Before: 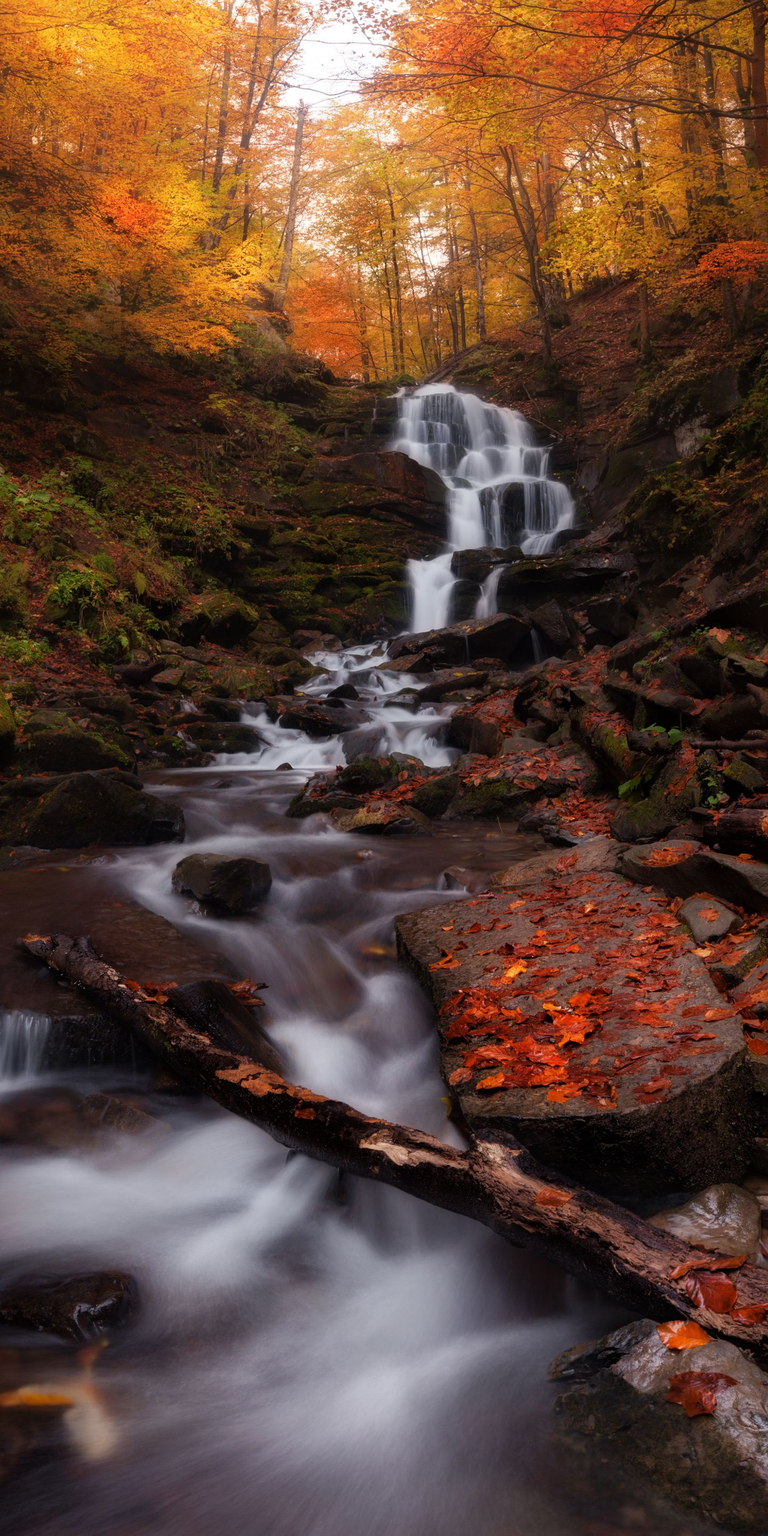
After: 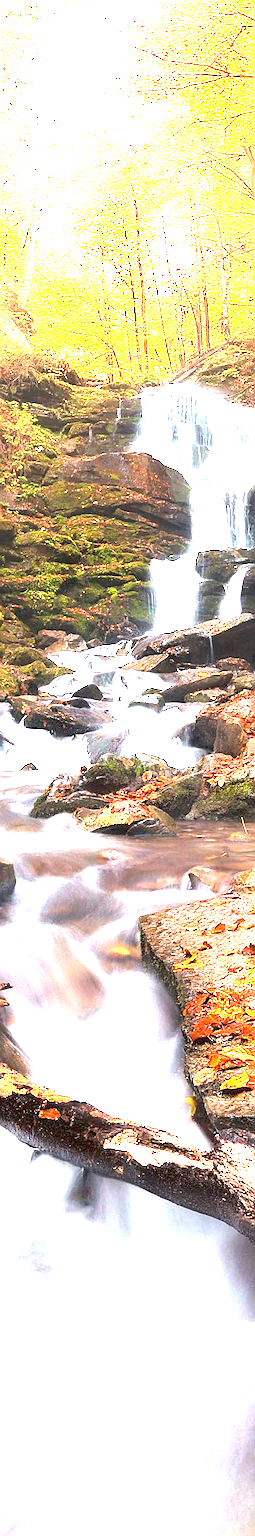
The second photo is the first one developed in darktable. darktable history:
color correction: highlights a* -8, highlights b* 3.1
exposure: black level correction 0, exposure 4 EV, compensate exposure bias true, compensate highlight preservation false
sharpen: radius 1.4, amount 1.25, threshold 0.7
crop: left 33.36%, right 33.36%
